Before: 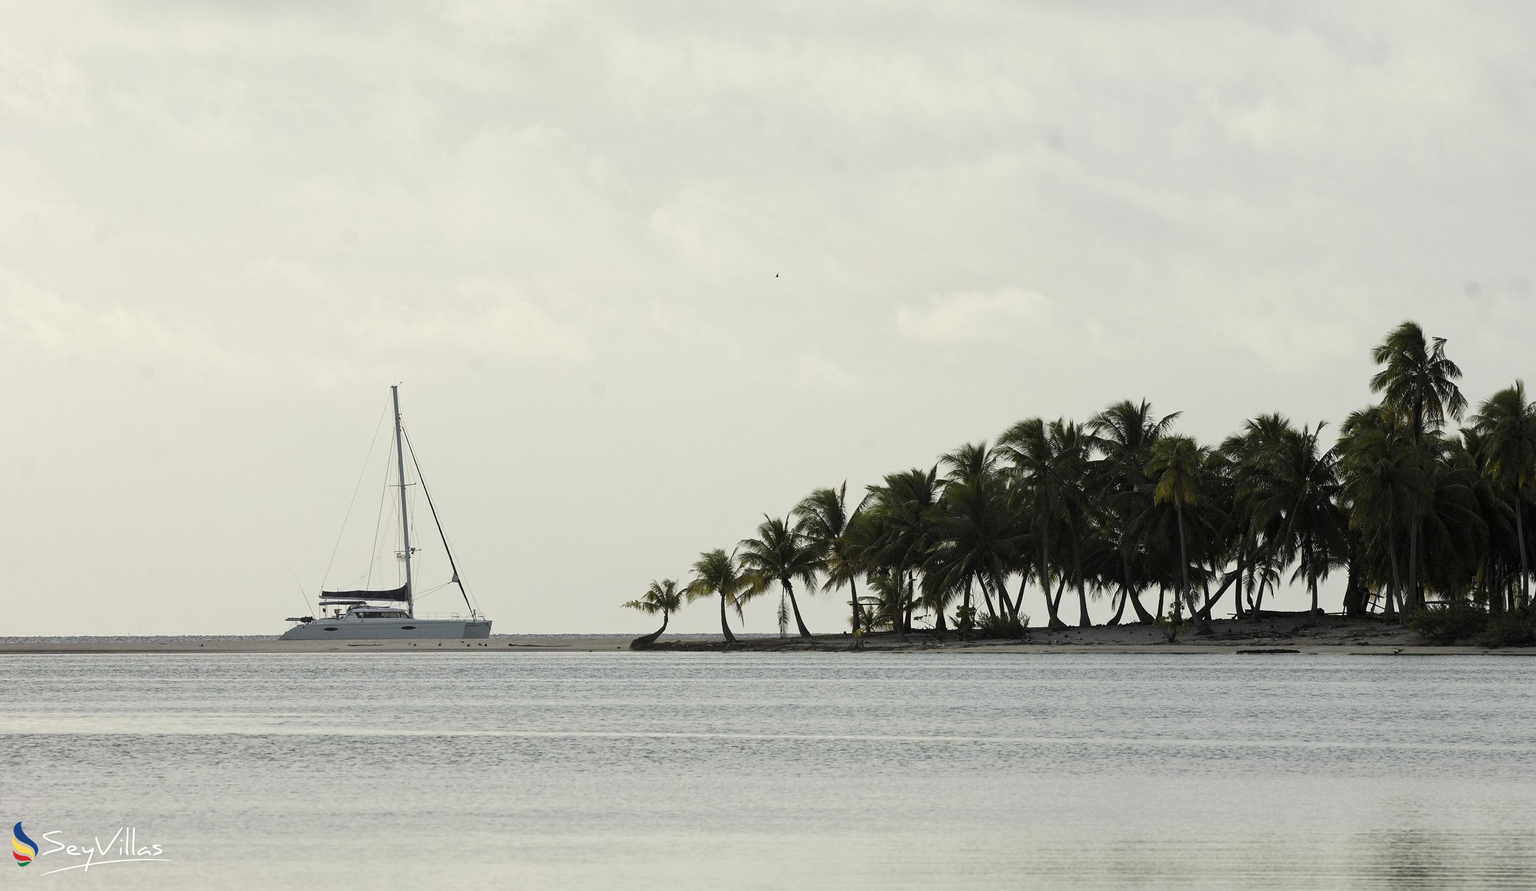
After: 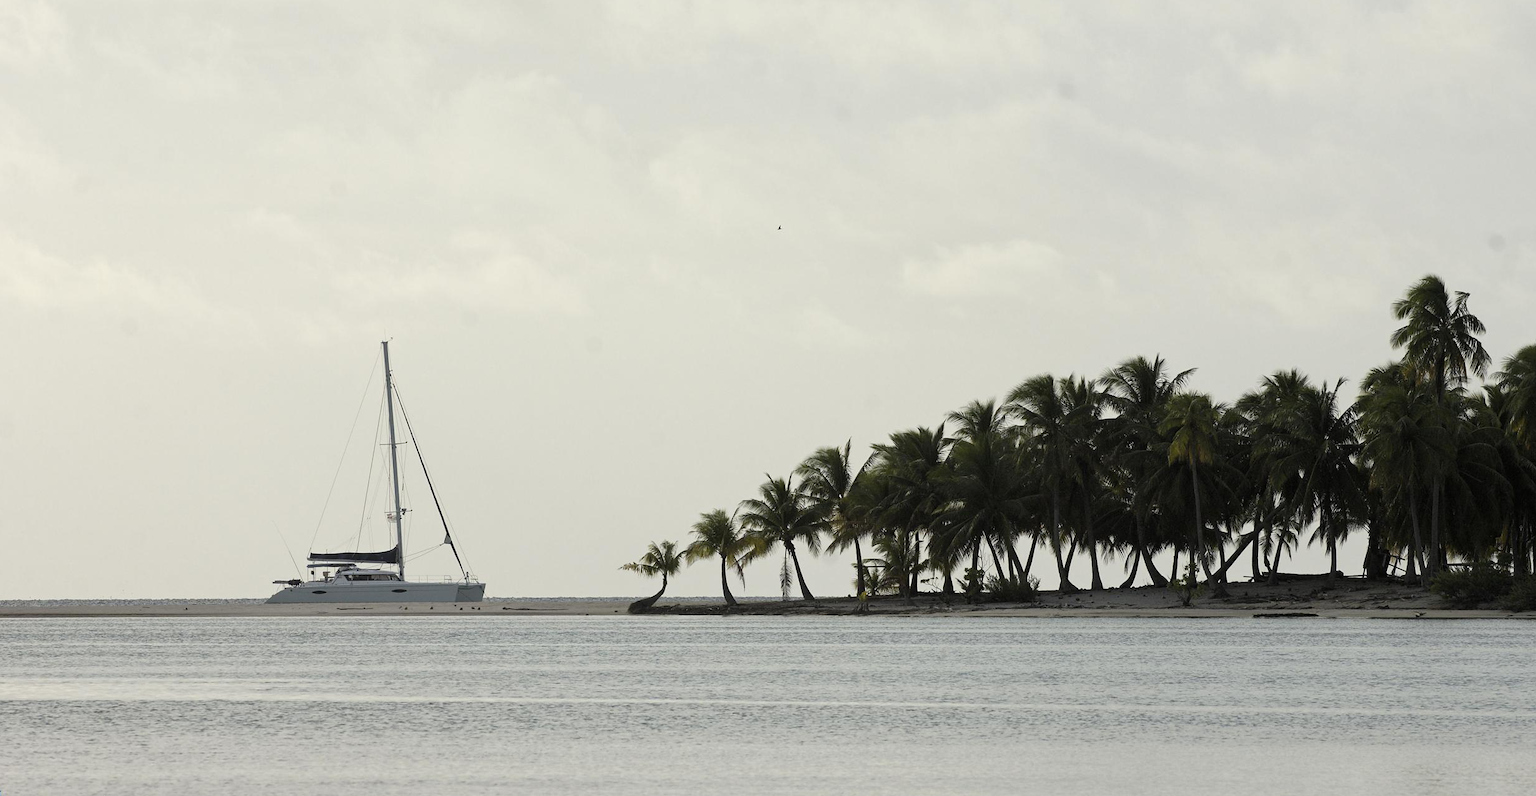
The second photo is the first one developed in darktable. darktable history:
crop: left 1.401%, top 6.143%, right 1.582%, bottom 7.108%
